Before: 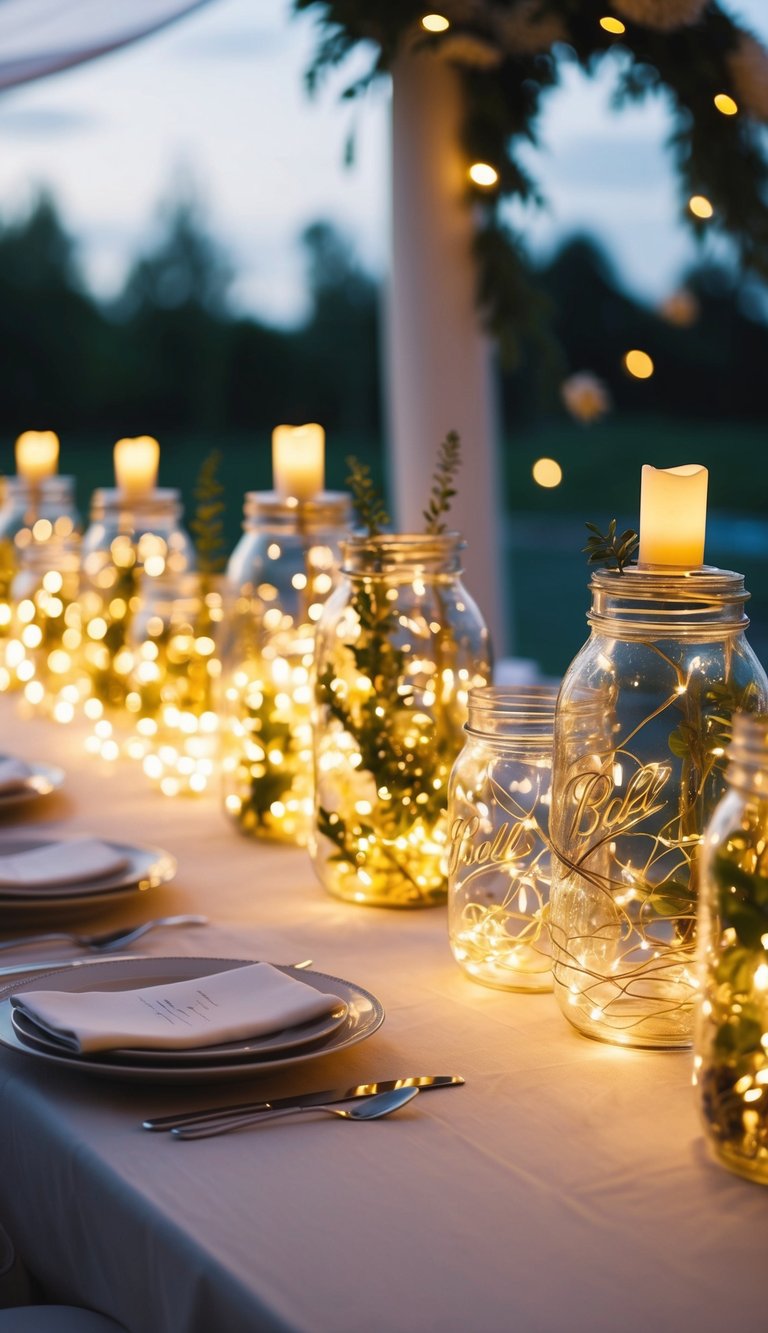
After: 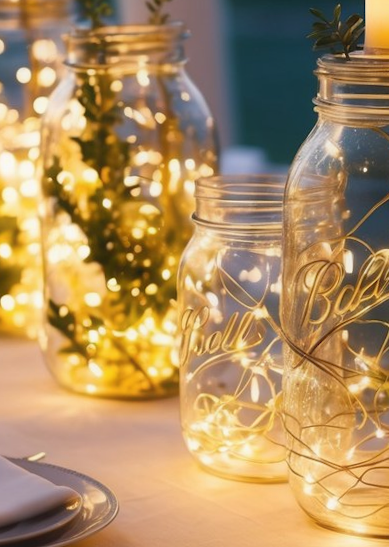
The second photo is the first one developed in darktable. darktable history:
contrast equalizer: octaves 7, y [[0.6 ×6], [0.55 ×6], [0 ×6], [0 ×6], [0 ×6]], mix -0.3
rotate and perspective: rotation -1.32°, lens shift (horizontal) -0.031, crop left 0.015, crop right 0.985, crop top 0.047, crop bottom 0.982
crop: left 35.03%, top 36.625%, right 14.663%, bottom 20.057%
